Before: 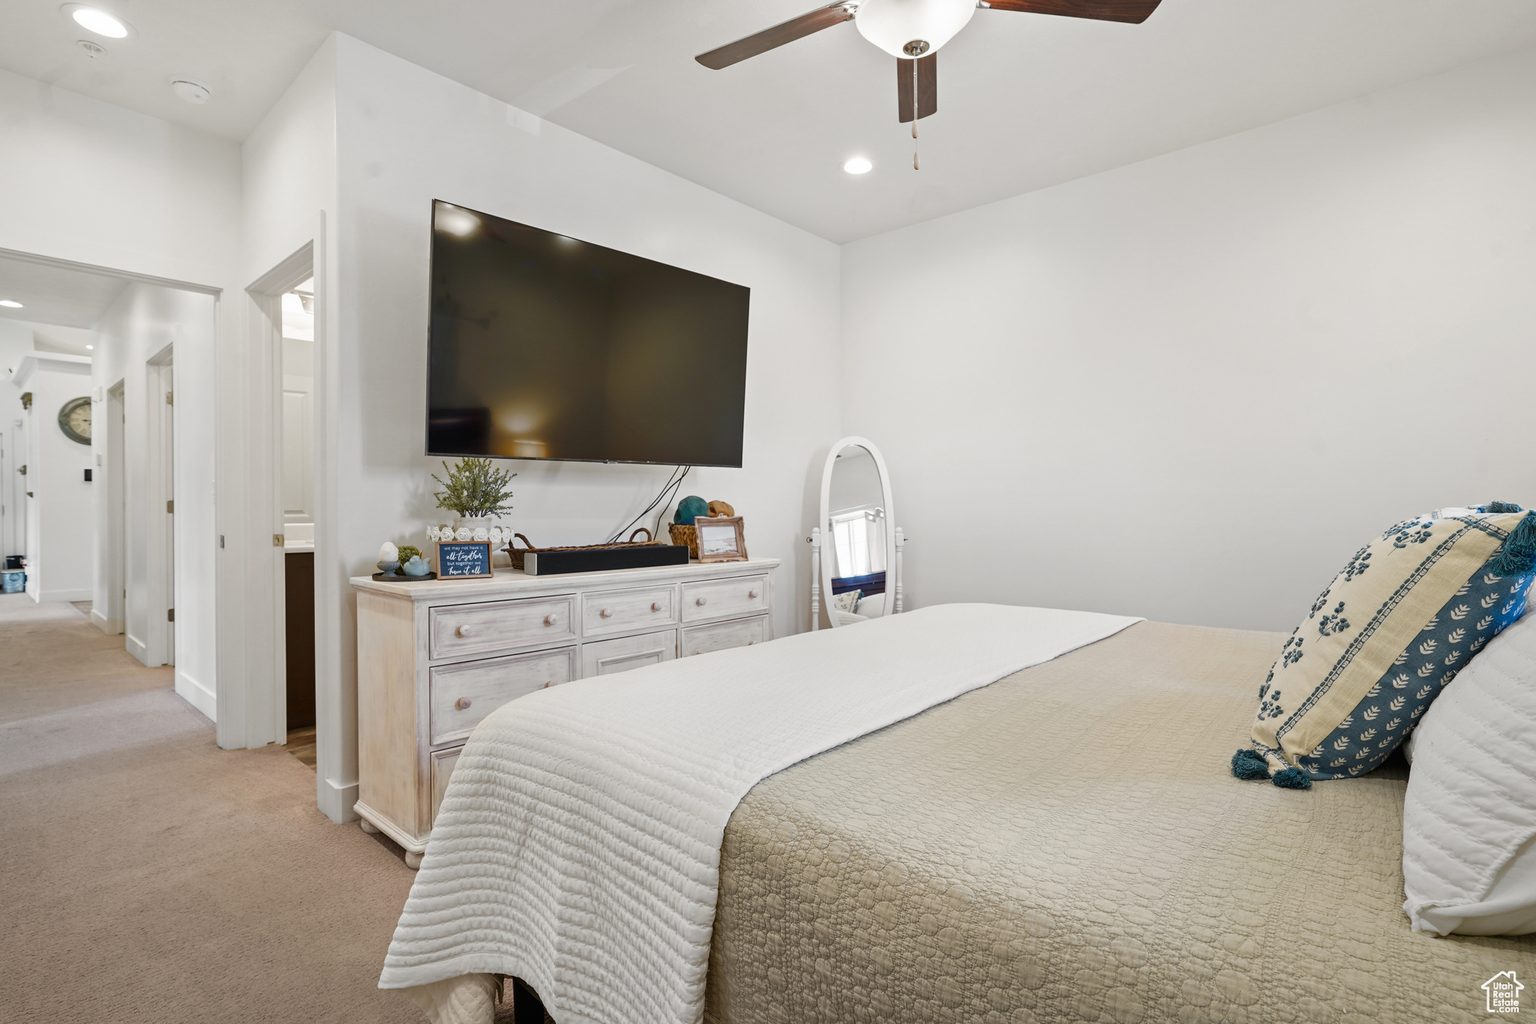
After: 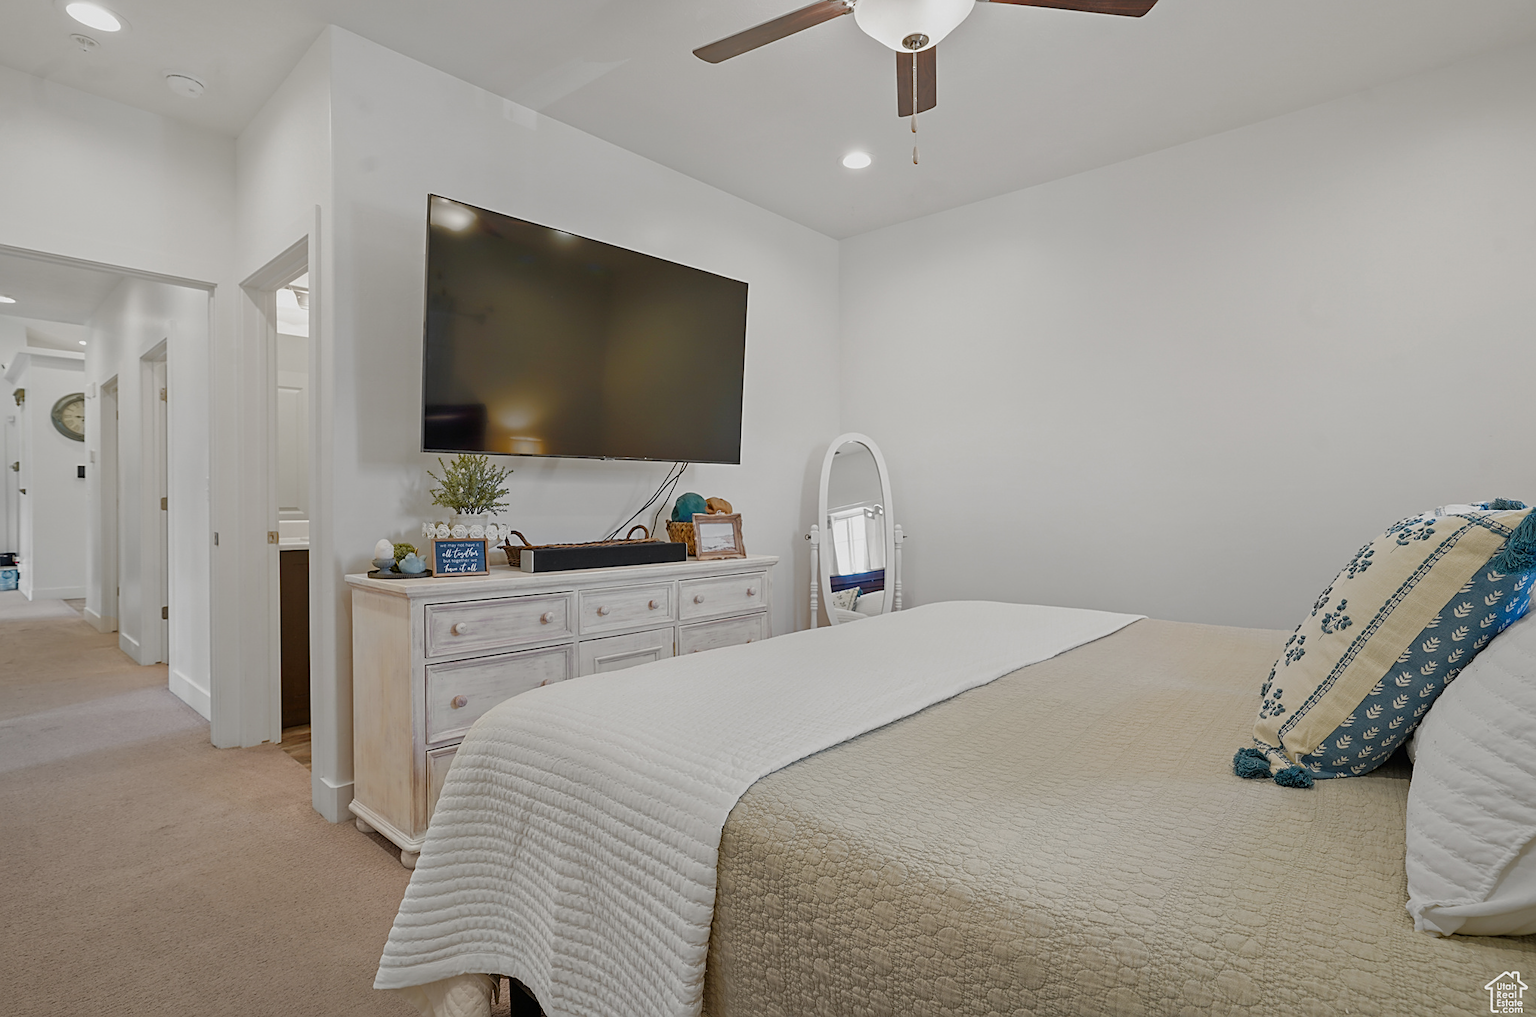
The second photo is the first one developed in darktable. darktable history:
tone equalizer: -8 EV 0.216 EV, -7 EV 0.408 EV, -6 EV 0.413 EV, -5 EV 0.252 EV, -3 EV -0.271 EV, -2 EV -0.426 EV, -1 EV -0.437 EV, +0 EV -0.248 EV, edges refinement/feathering 500, mask exposure compensation -1.57 EV, preserve details no
crop: left 0.491%, top 0.721%, right 0.193%, bottom 0.39%
sharpen: on, module defaults
